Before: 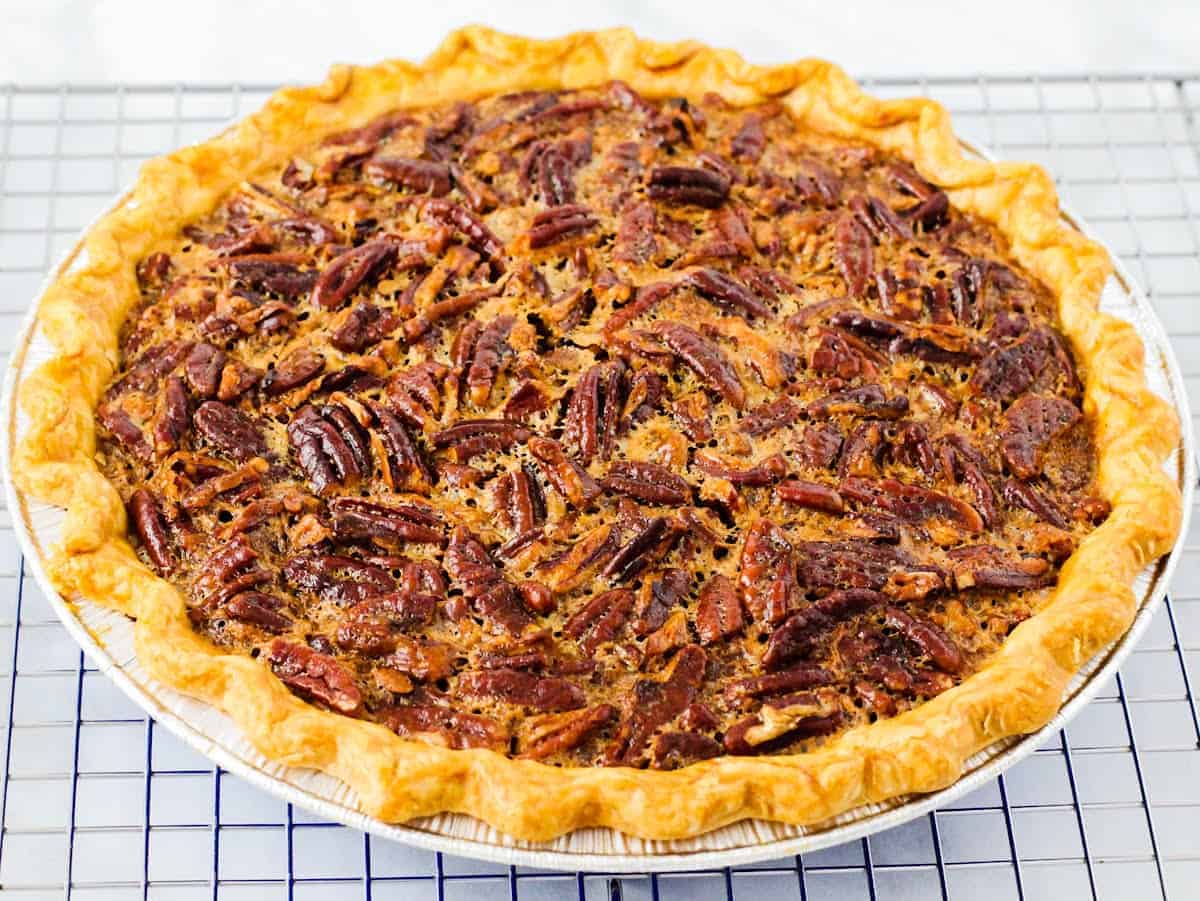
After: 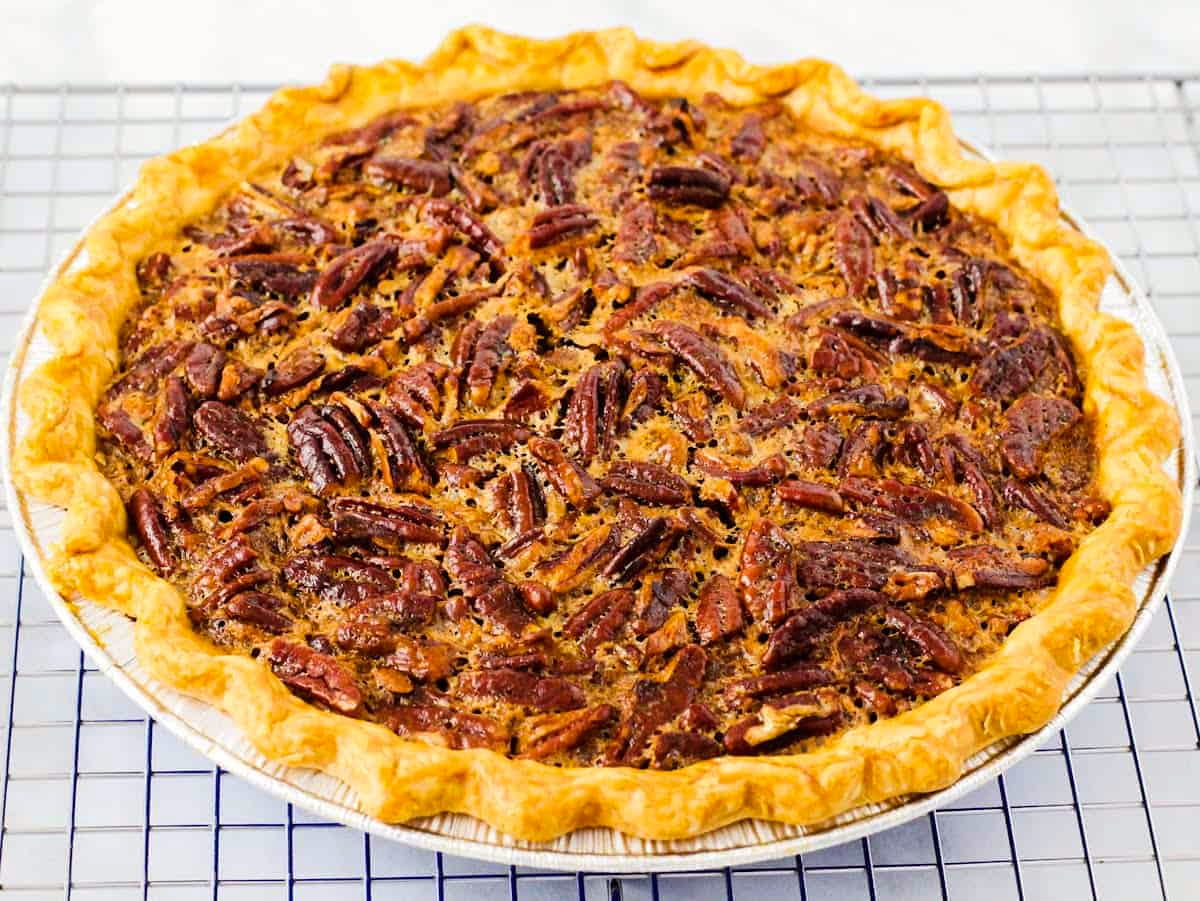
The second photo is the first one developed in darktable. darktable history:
color balance rgb: power › luminance -3.681%, power › chroma 0.549%, power › hue 43.36°, highlights gain › chroma 0.173%, highlights gain › hue 330.75°, perceptual saturation grading › global saturation 0.839%, global vibrance 20%
